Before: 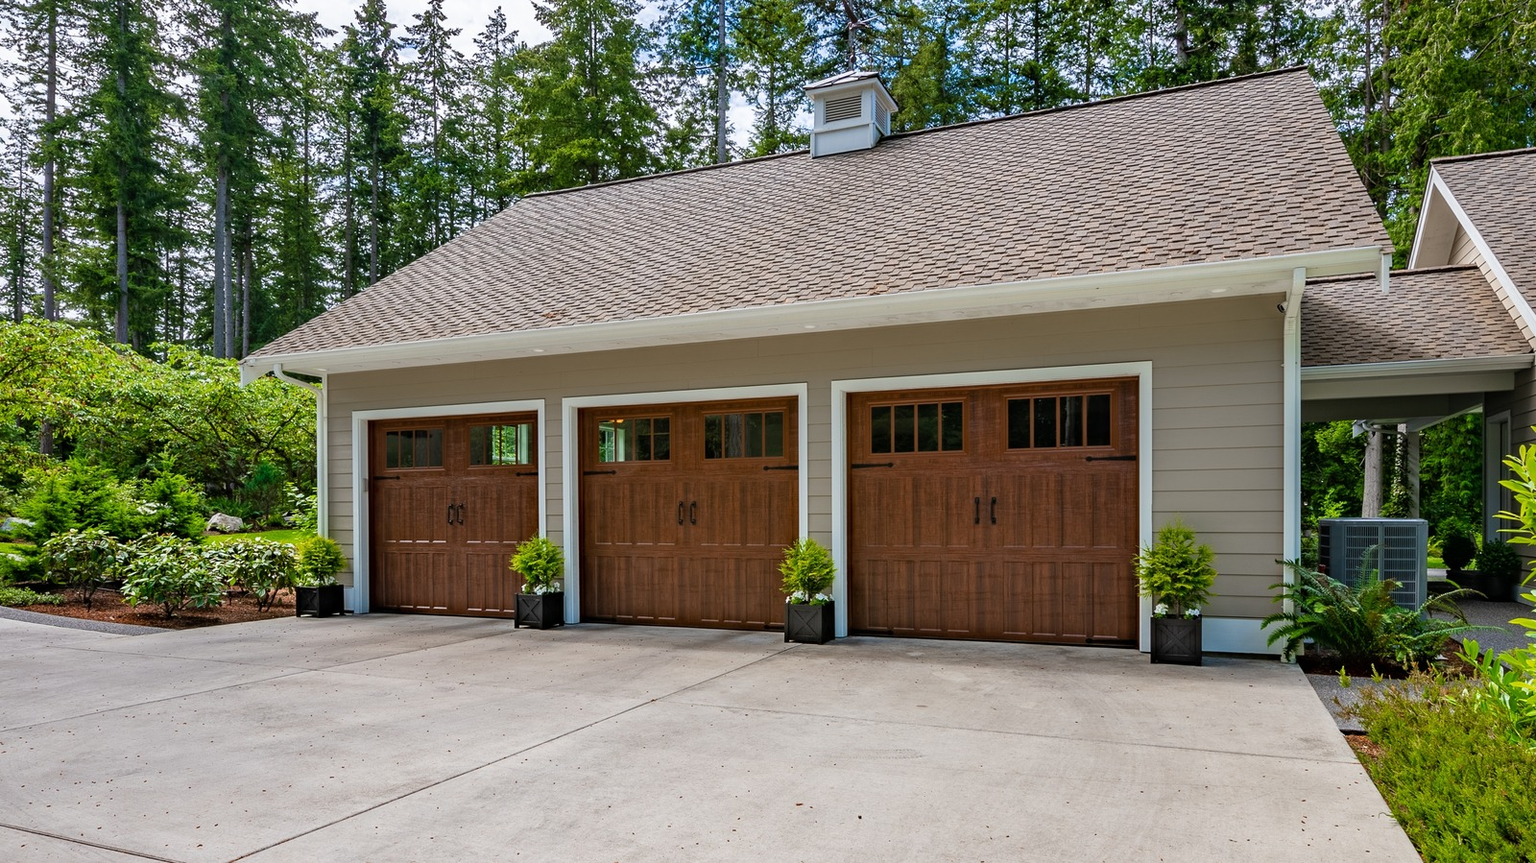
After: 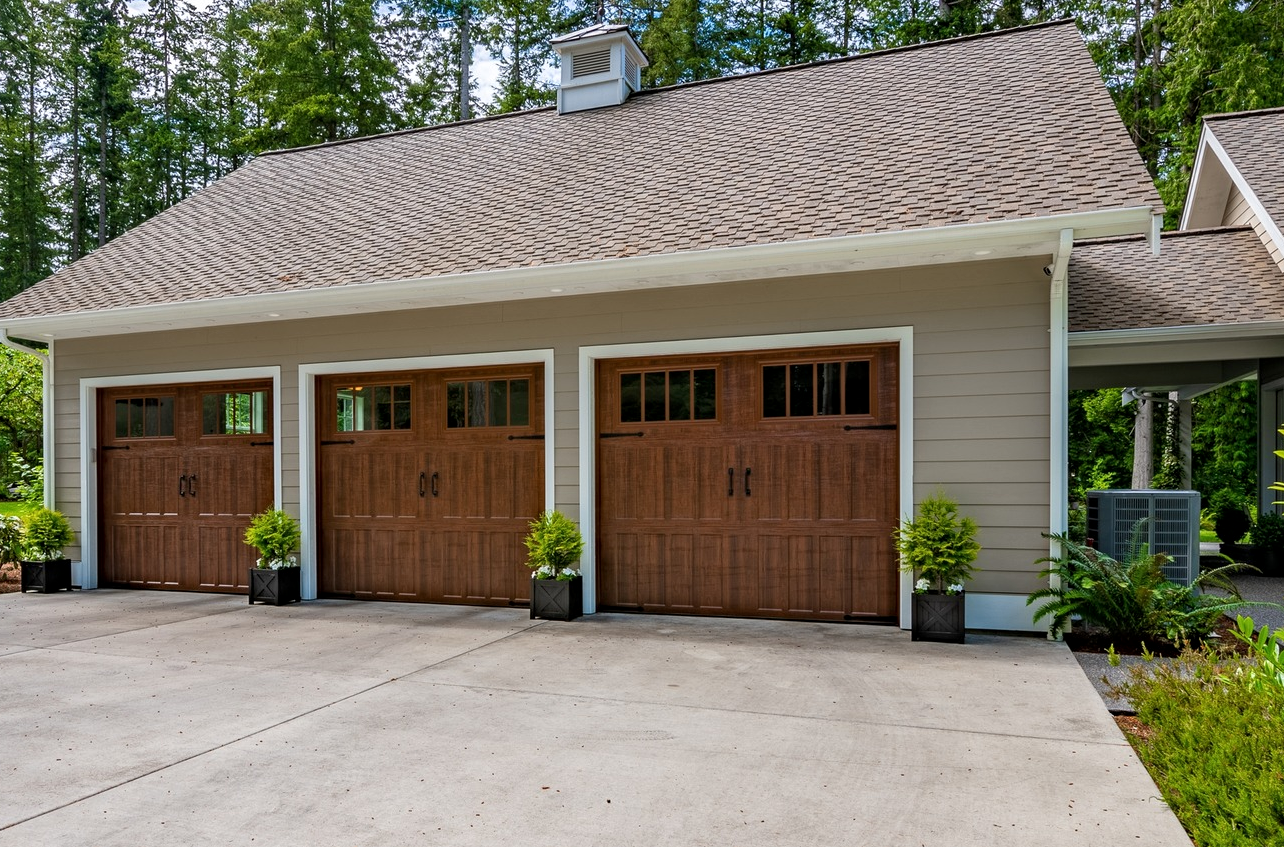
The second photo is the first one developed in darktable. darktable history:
local contrast: highlights 100%, shadows 100%, detail 120%, midtone range 0.2
crop and rotate: left 17.959%, top 5.771%, right 1.742%
white balance: red 1, blue 1
